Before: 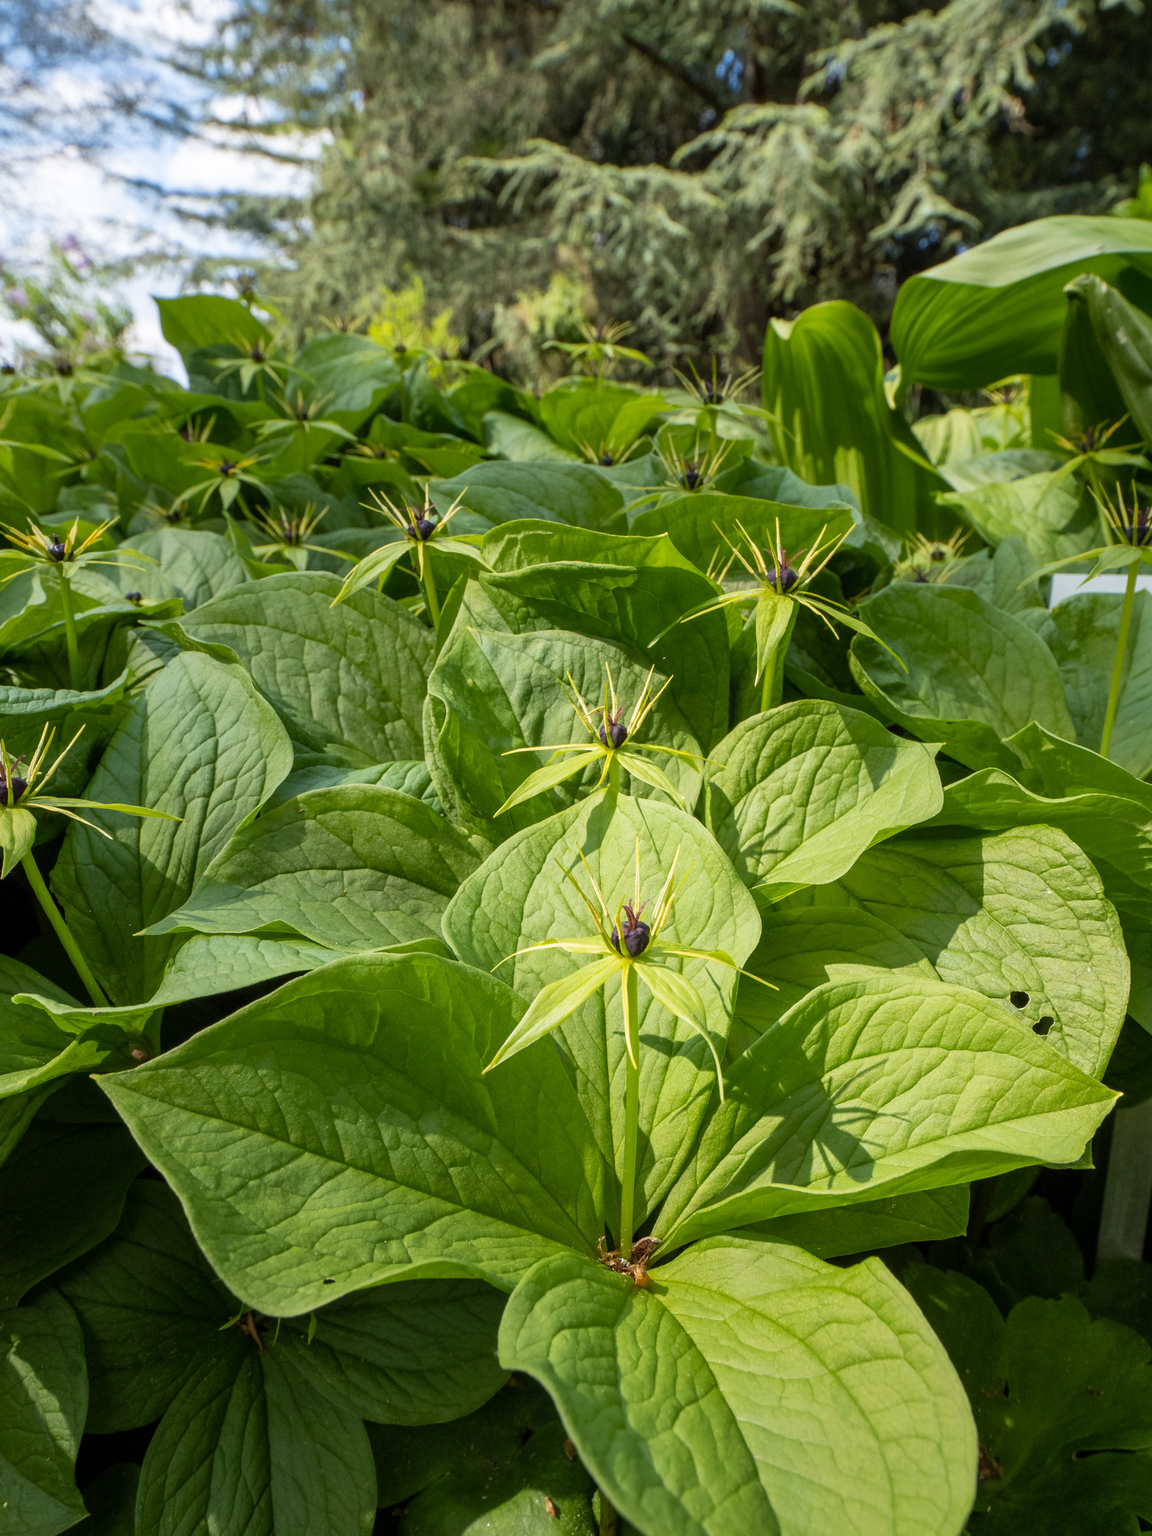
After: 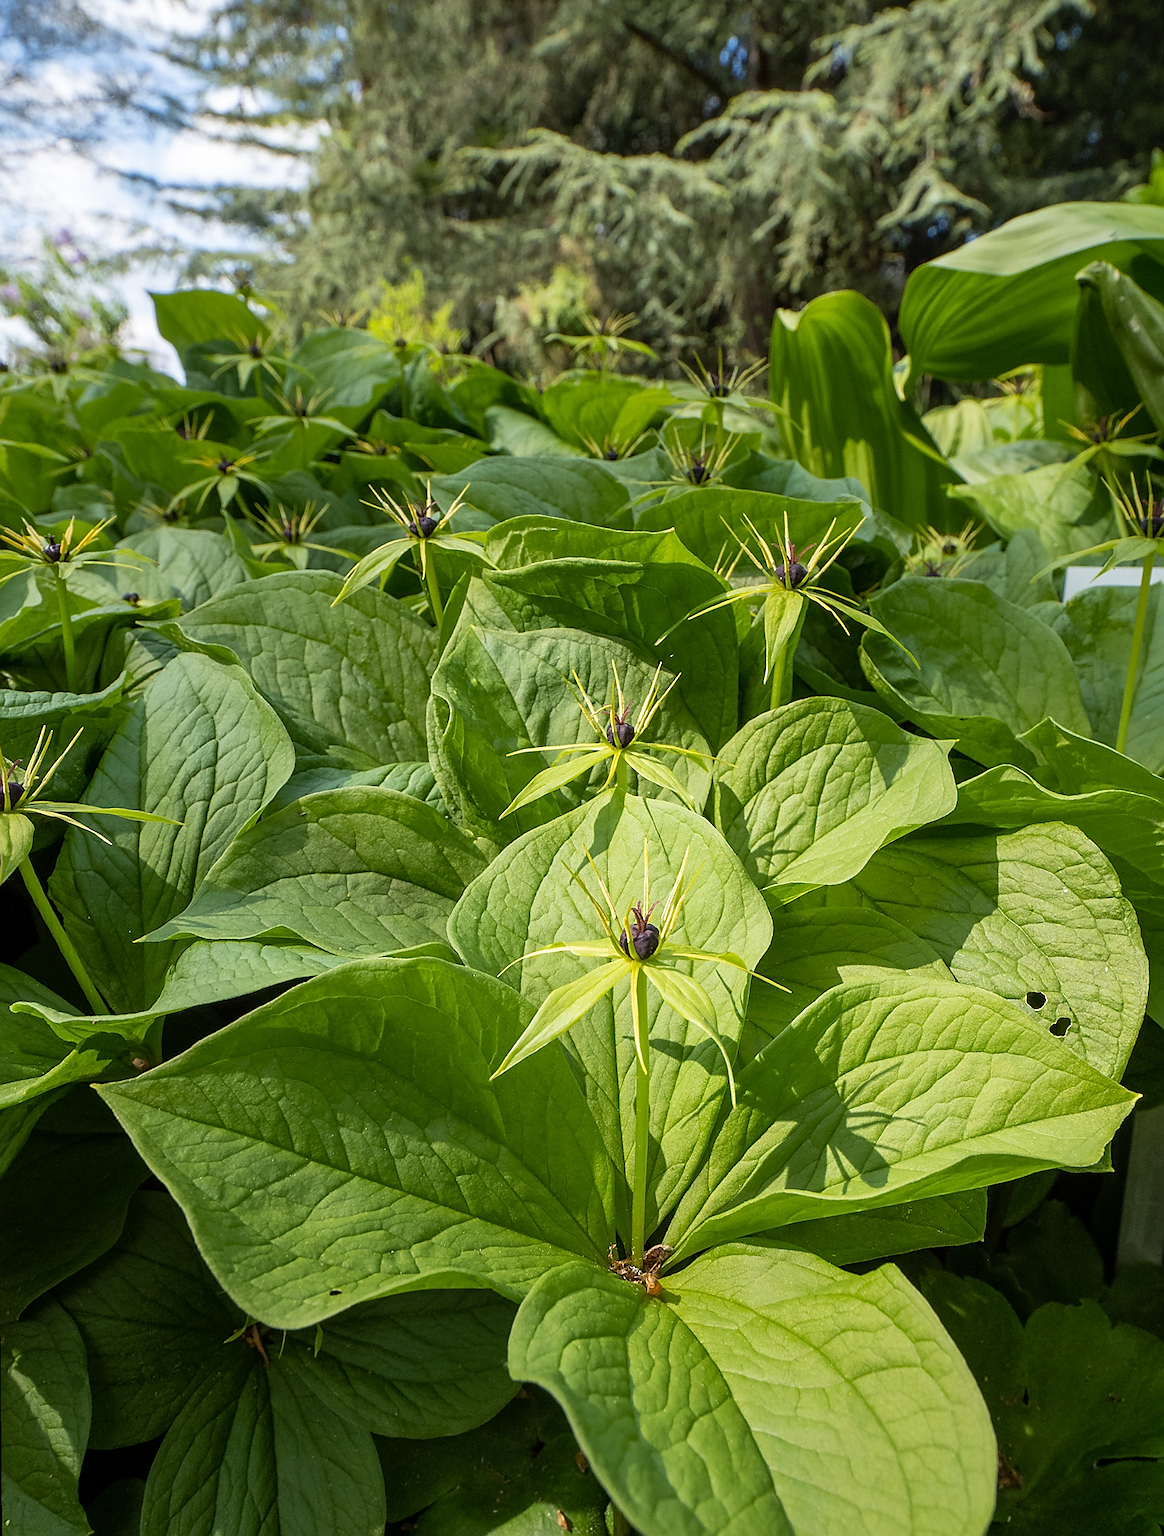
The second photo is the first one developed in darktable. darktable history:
sharpen: radius 1.4, amount 1.25, threshold 0.7
rotate and perspective: rotation -0.45°, automatic cropping original format, crop left 0.008, crop right 0.992, crop top 0.012, crop bottom 0.988
